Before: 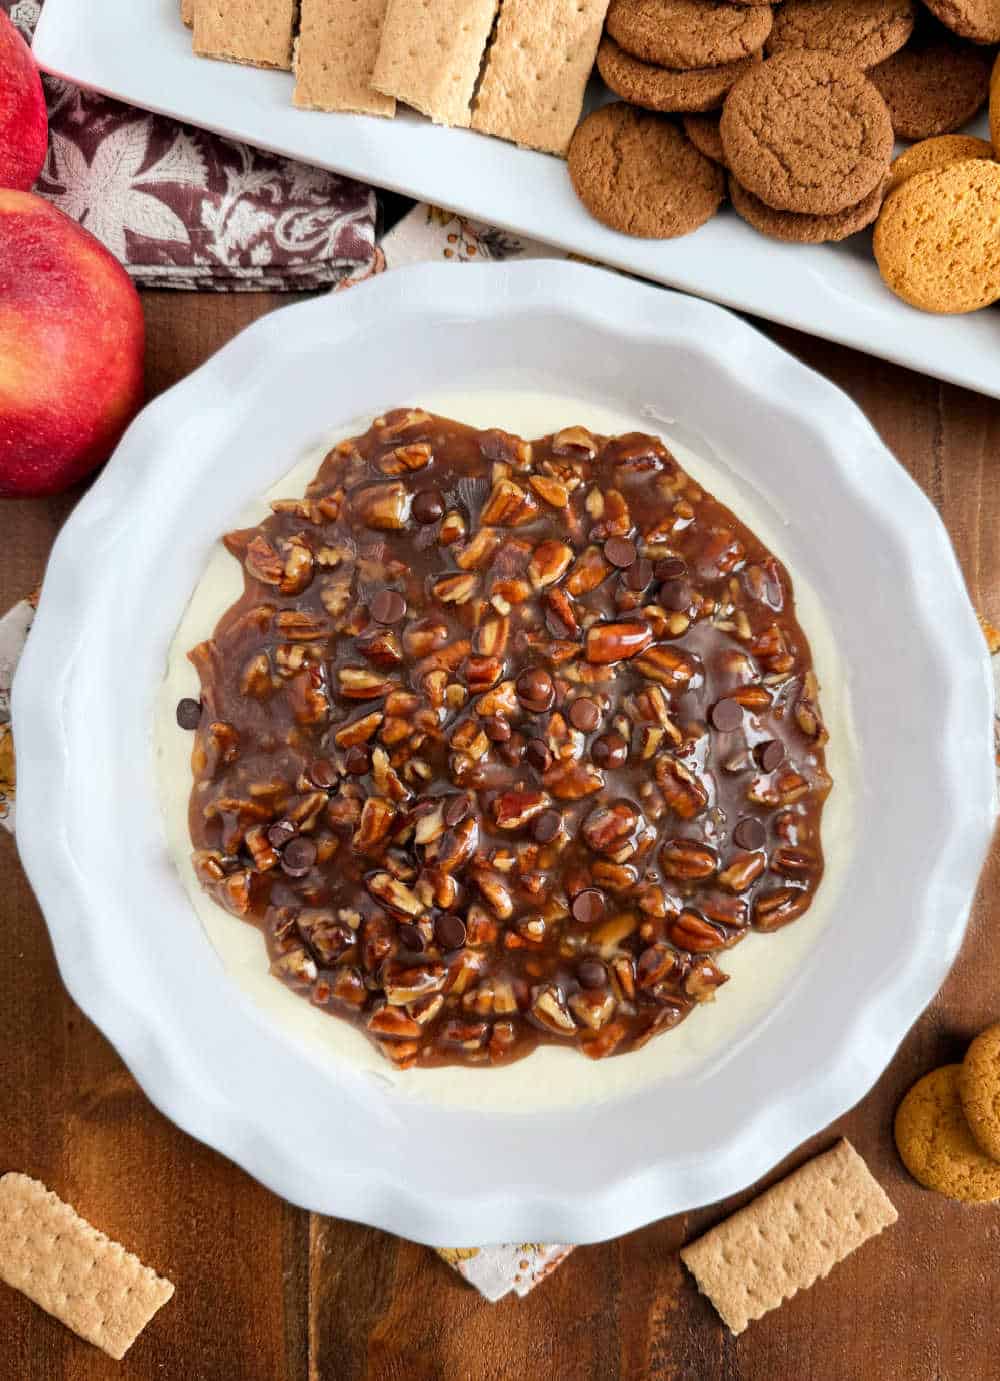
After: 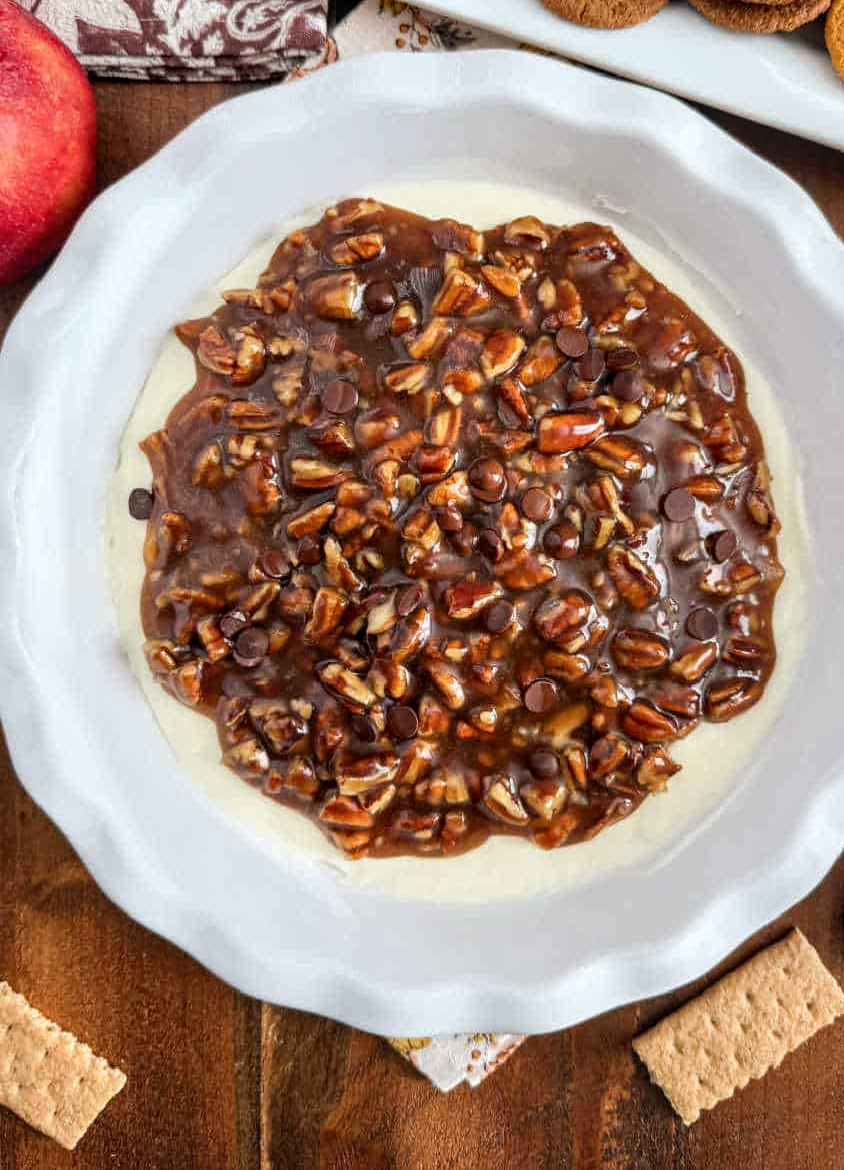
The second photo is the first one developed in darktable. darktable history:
local contrast: detail 130%
crop and rotate: left 4.858%, top 15.266%, right 10.682%
